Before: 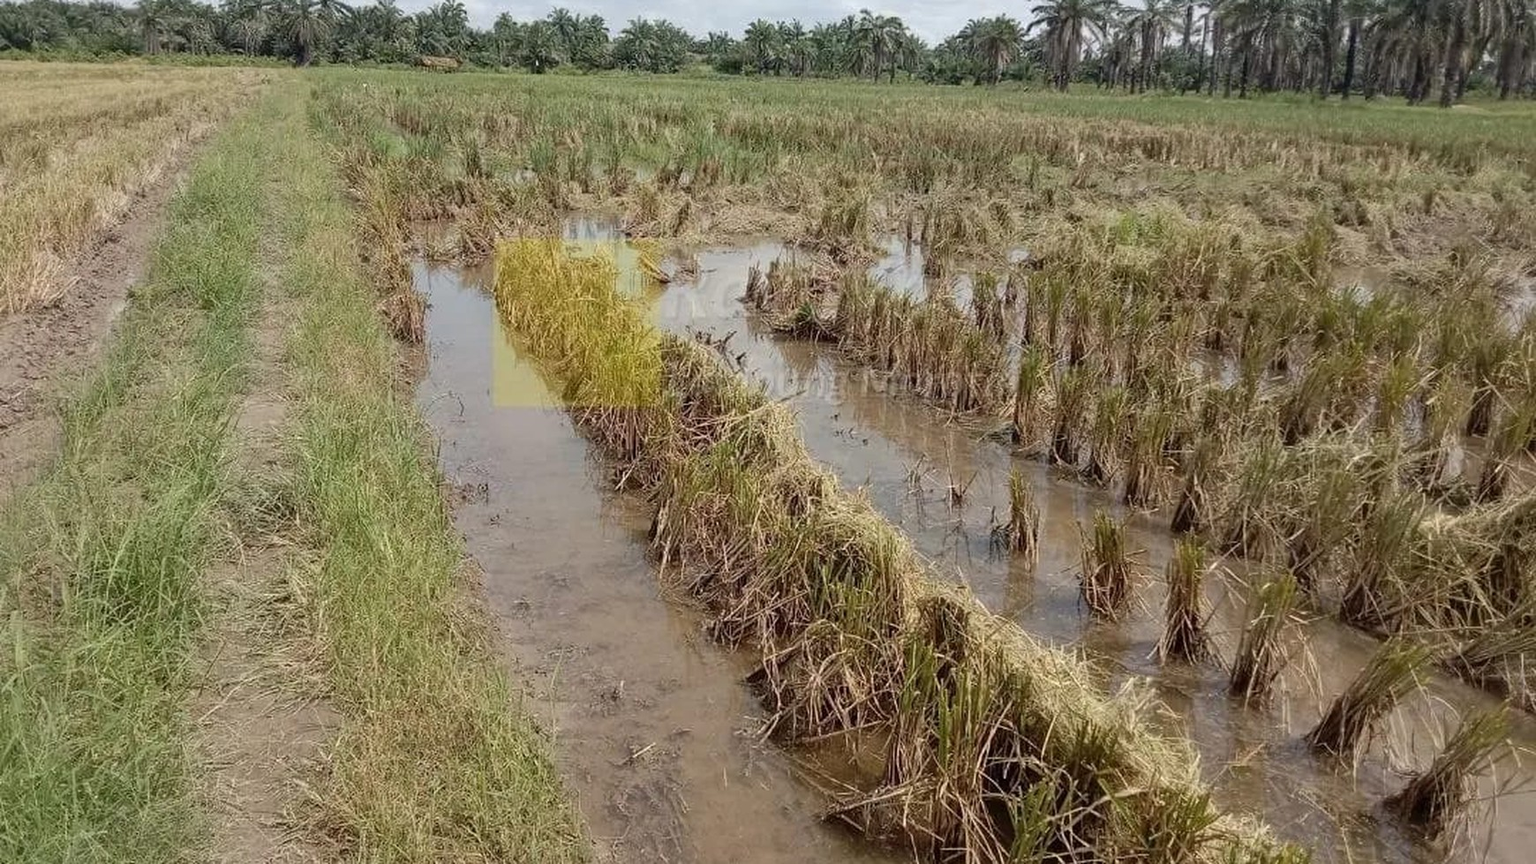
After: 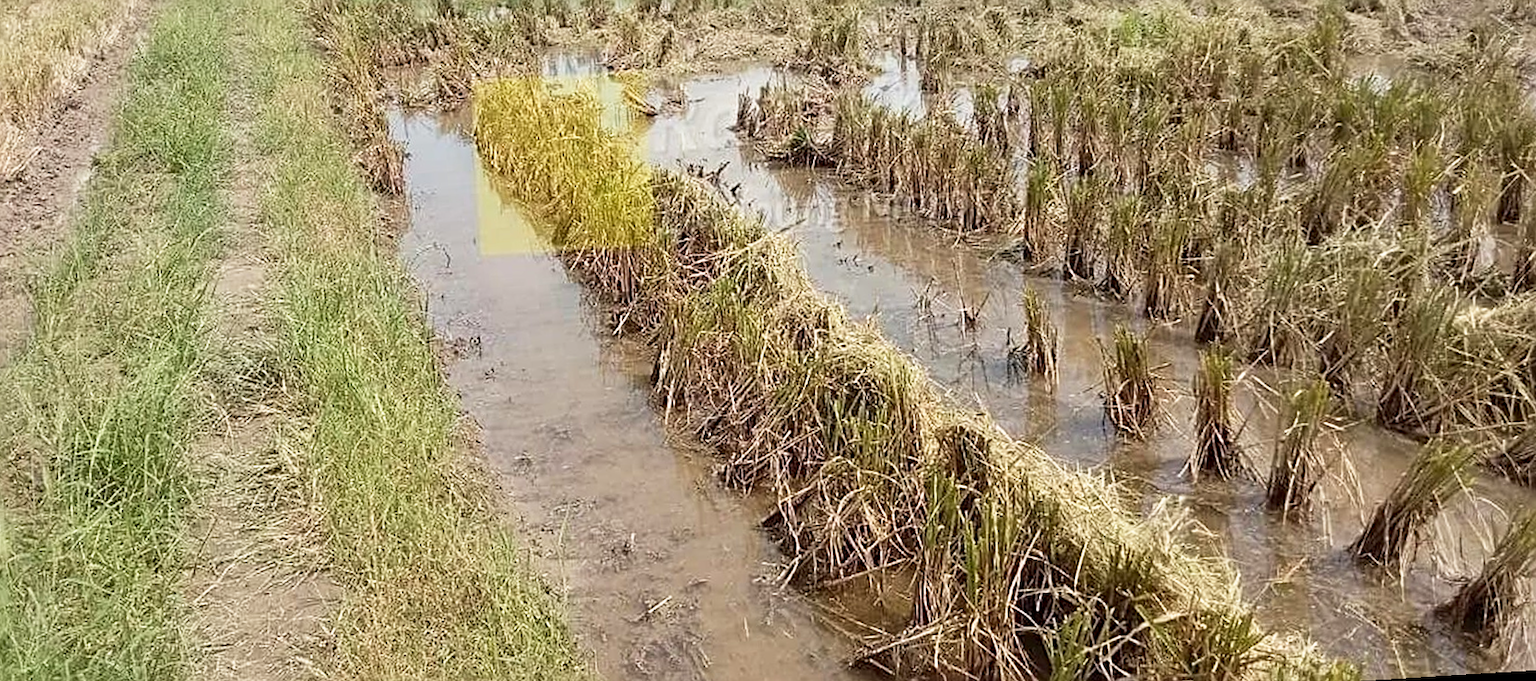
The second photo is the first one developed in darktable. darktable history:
sharpen: radius 2.767
rotate and perspective: rotation -3.52°, crop left 0.036, crop right 0.964, crop top 0.081, crop bottom 0.919
crop and rotate: top 18.507%
base curve: curves: ch0 [(0, 0) (0.579, 0.807) (1, 1)], preserve colors none
